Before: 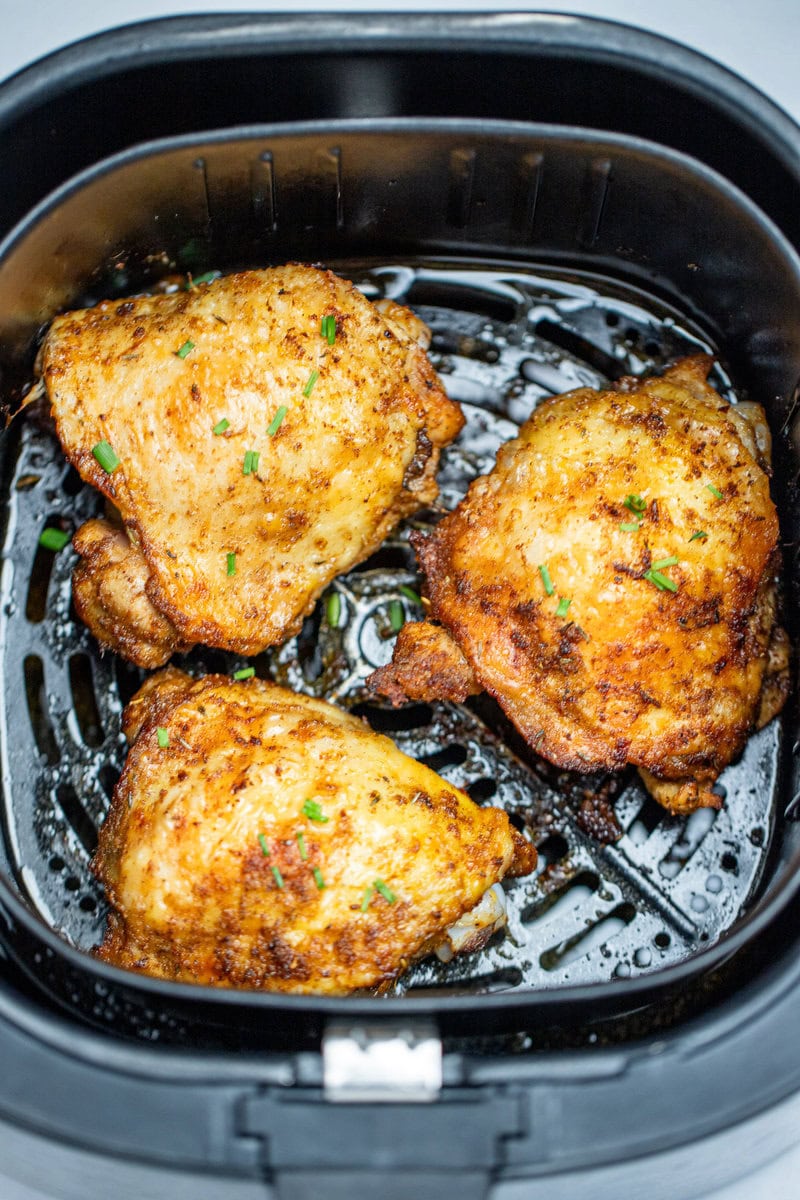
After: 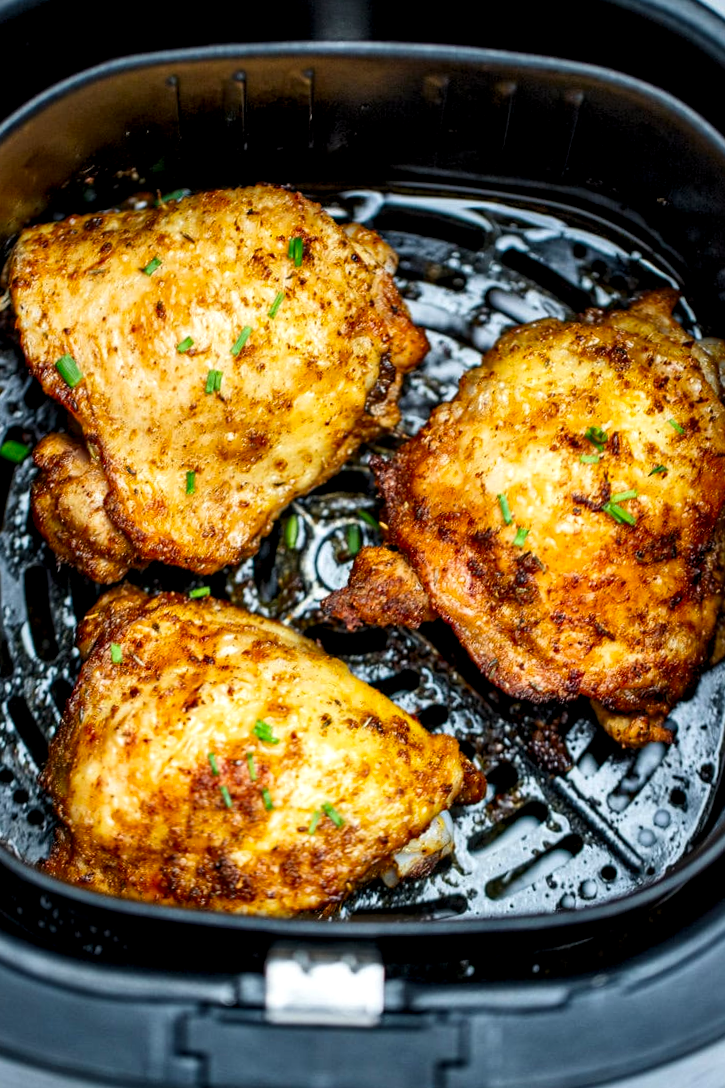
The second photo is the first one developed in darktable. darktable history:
local contrast: mode bilateral grid, contrast 20, coarseness 50, detail 132%, midtone range 0.2
levels: levels [0.026, 0.507, 0.987]
crop and rotate: angle -1.96°, left 3.097%, top 4.154%, right 1.586%, bottom 0.529%
contrast brightness saturation: contrast 0.12, brightness -0.12, saturation 0.2
